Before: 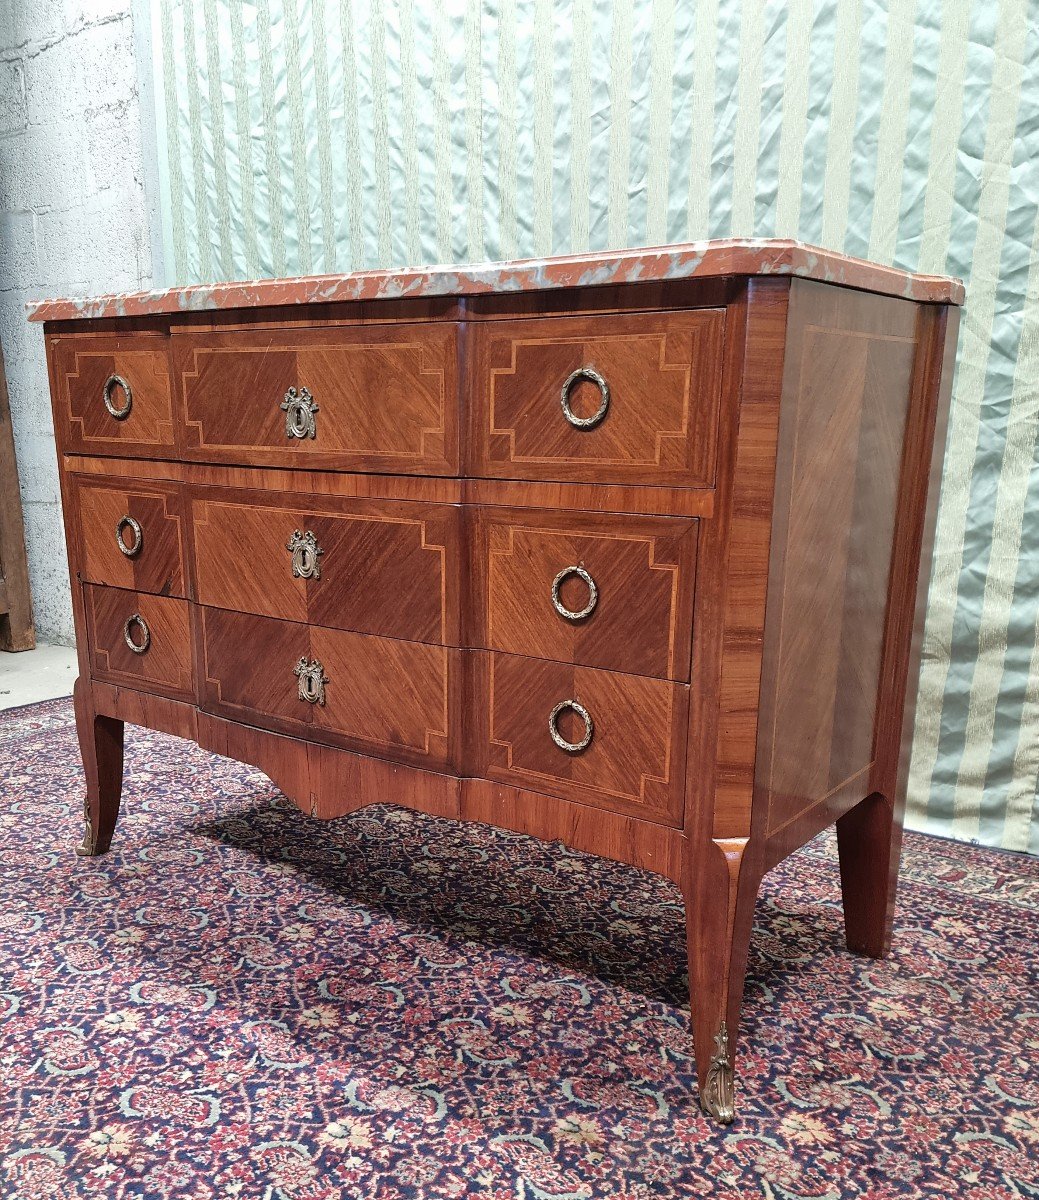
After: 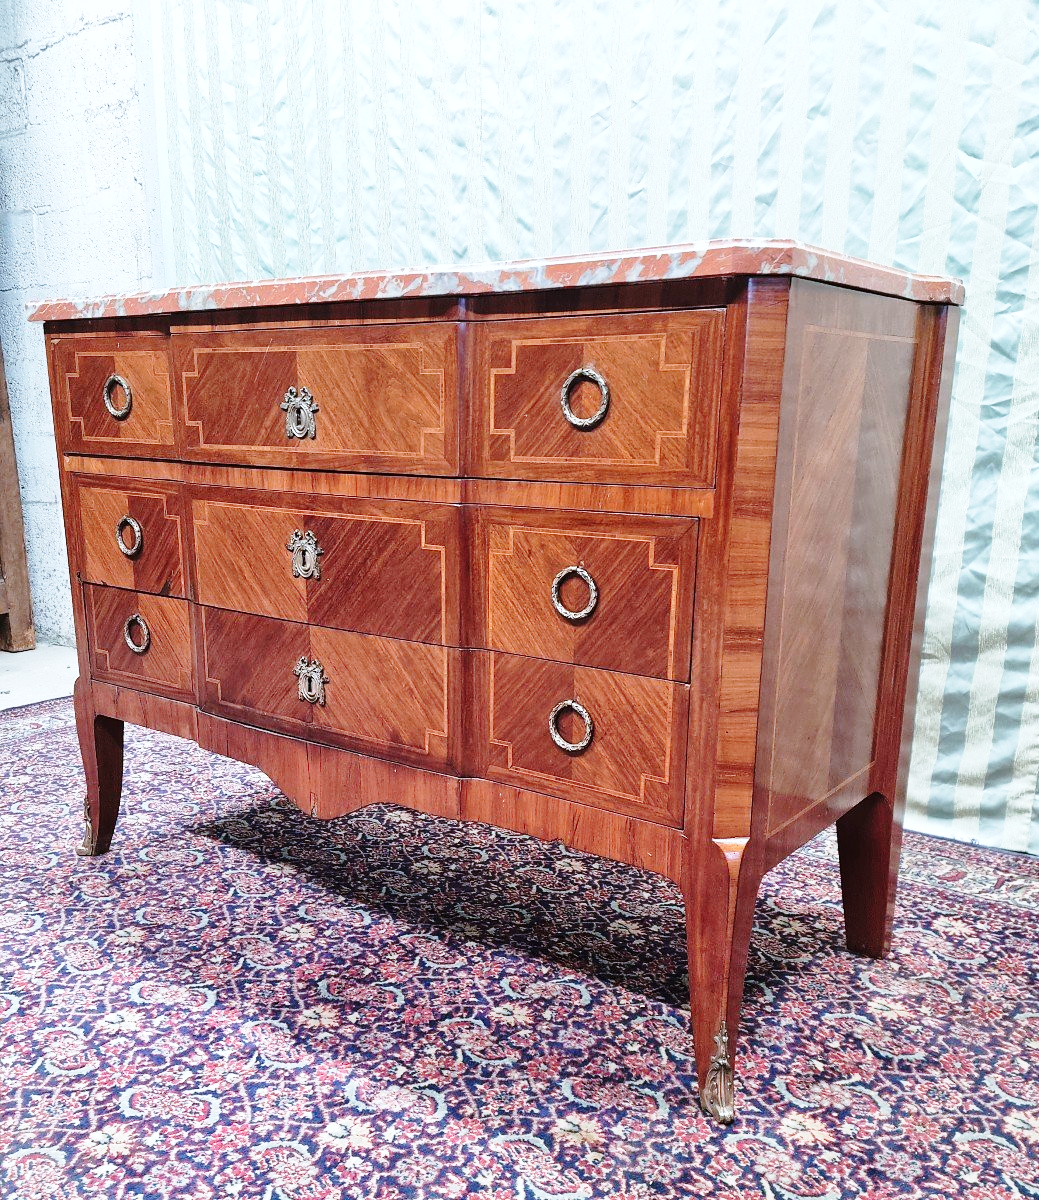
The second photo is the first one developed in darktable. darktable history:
color calibration: x 0.37, y 0.382, temperature 4314.92 K
base curve: curves: ch0 [(0, 0) (0.028, 0.03) (0.121, 0.232) (0.46, 0.748) (0.859, 0.968) (1, 1)], preserve colors none
